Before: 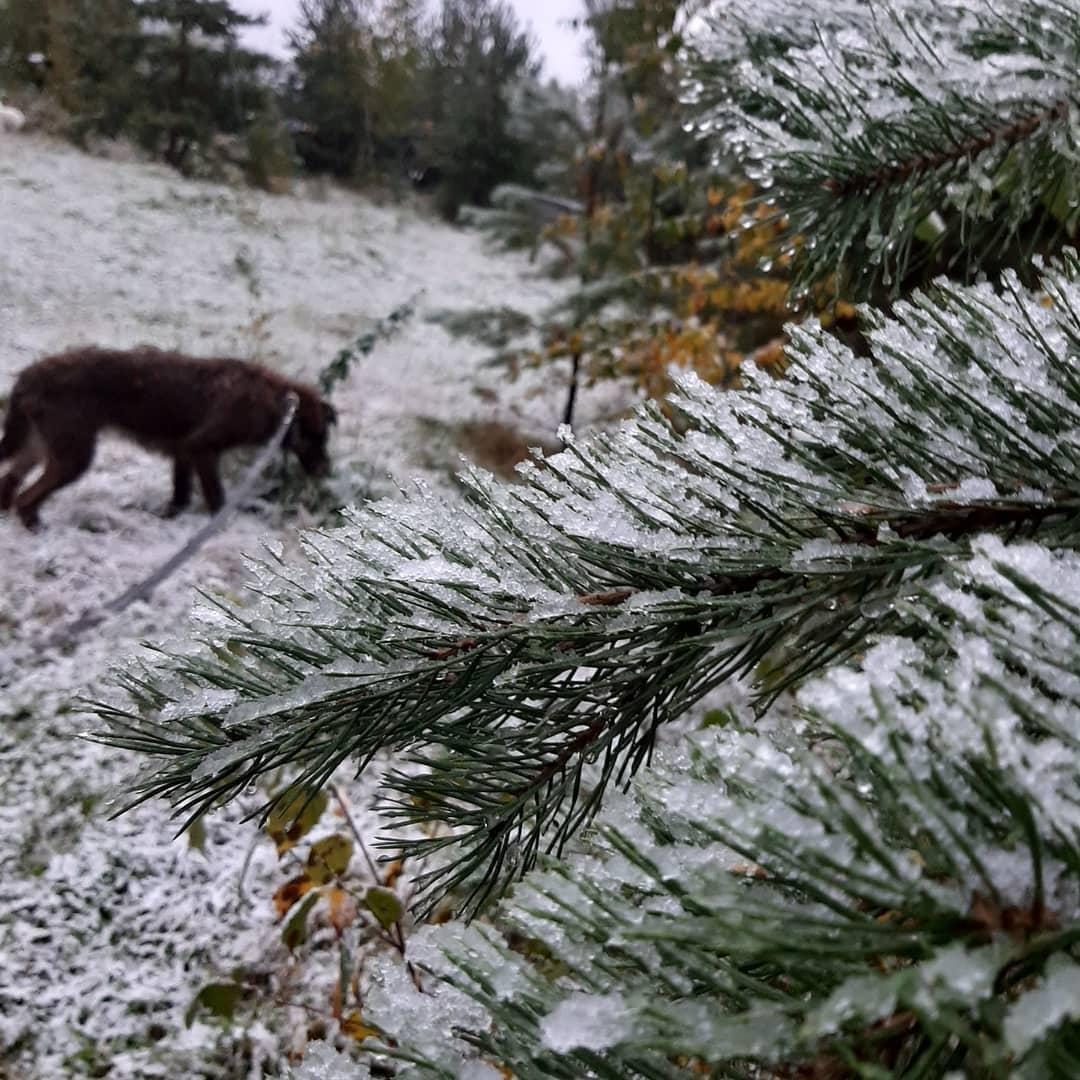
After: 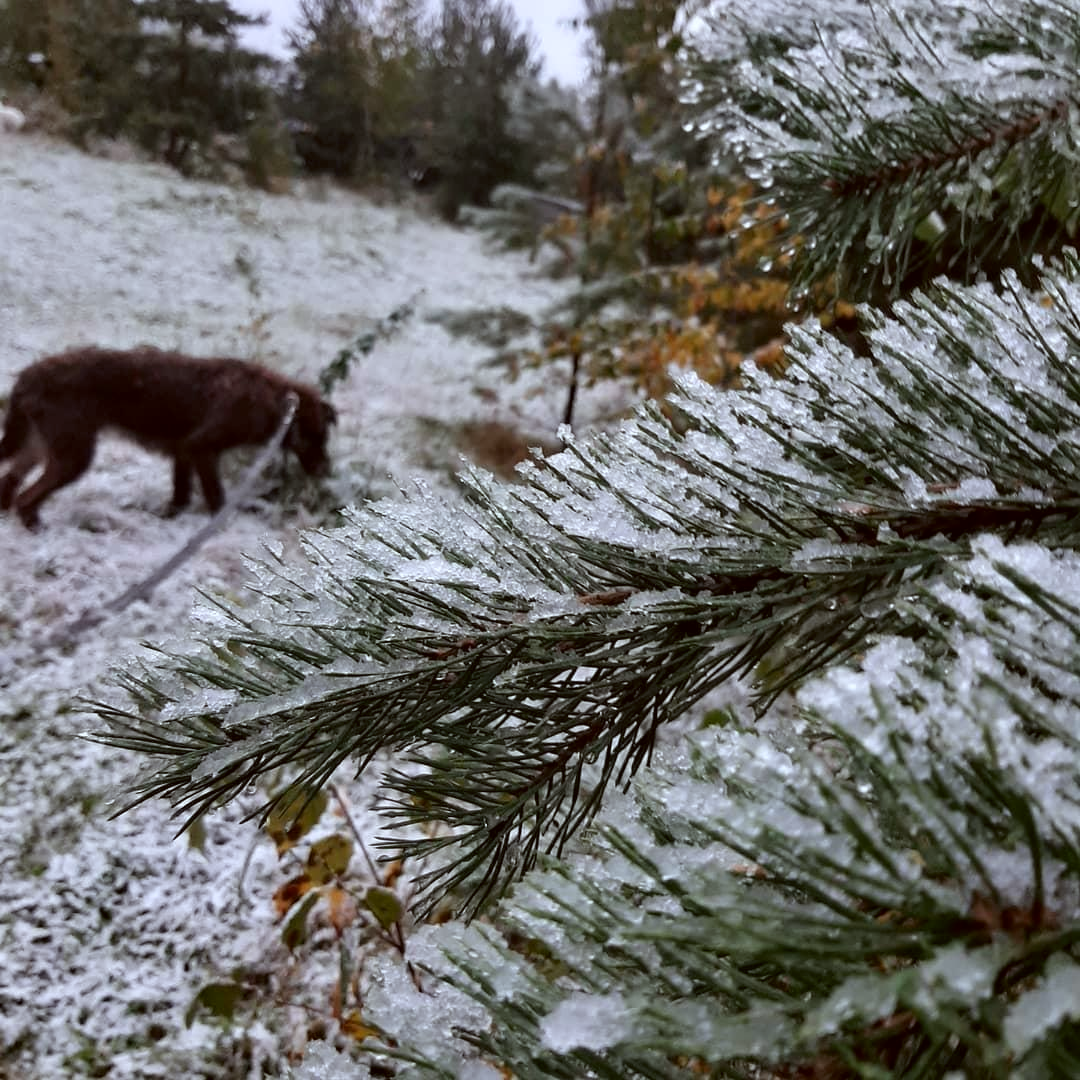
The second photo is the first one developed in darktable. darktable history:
color correction: highlights a* -3.17, highlights b* -6.16, shadows a* 3.11, shadows b* 5.64
